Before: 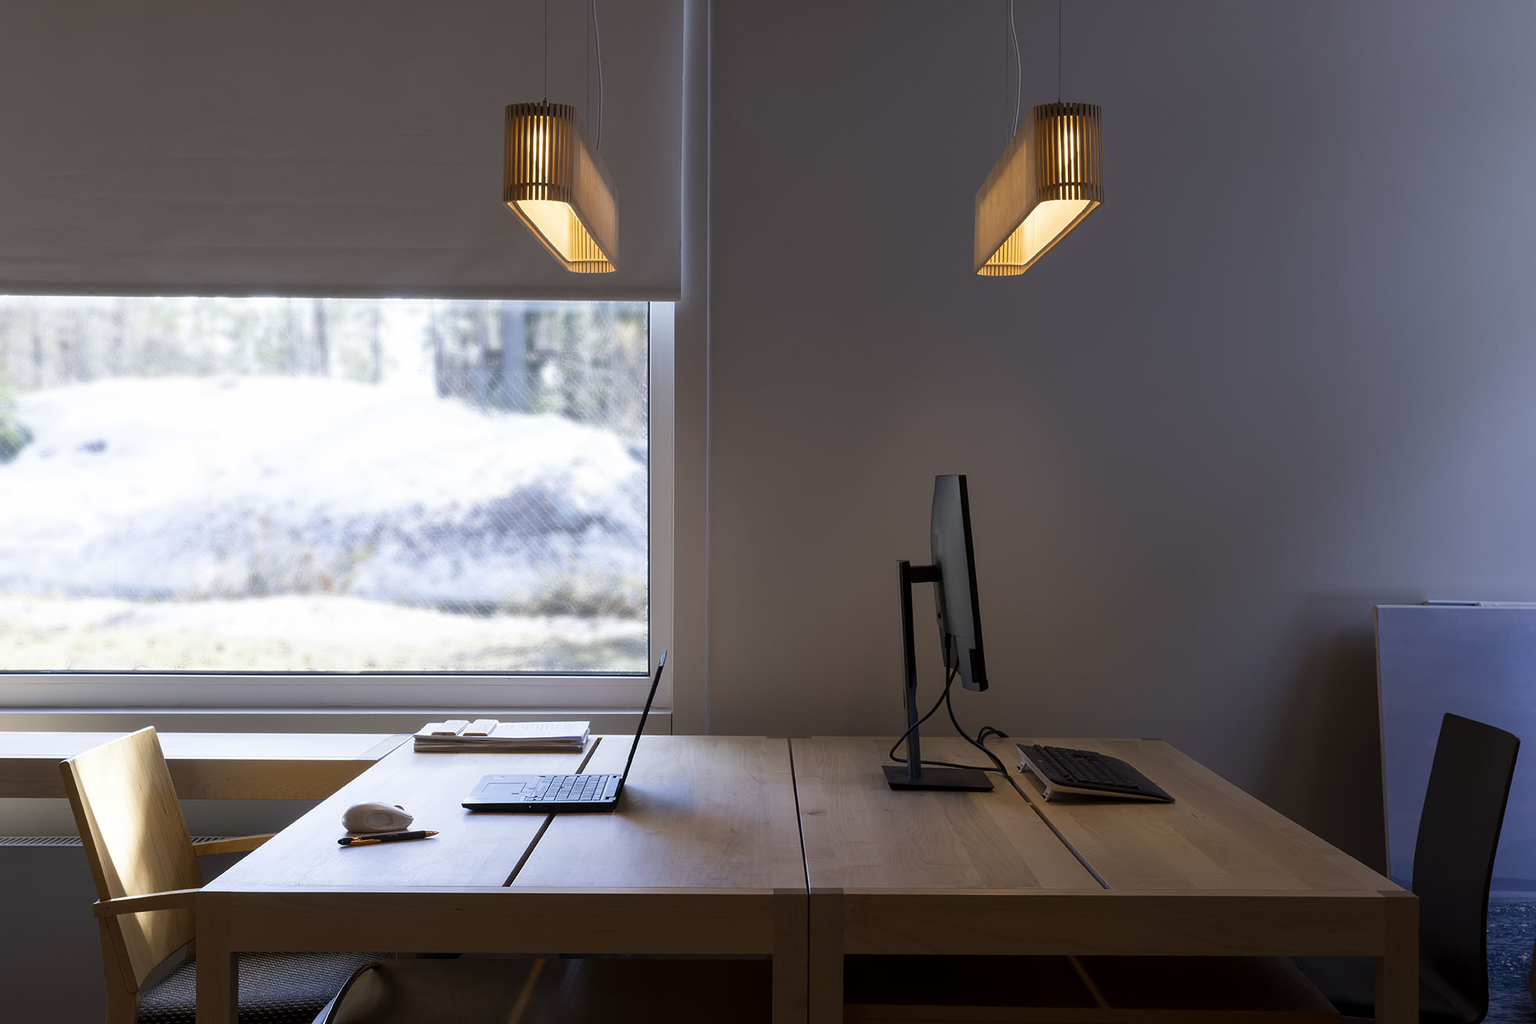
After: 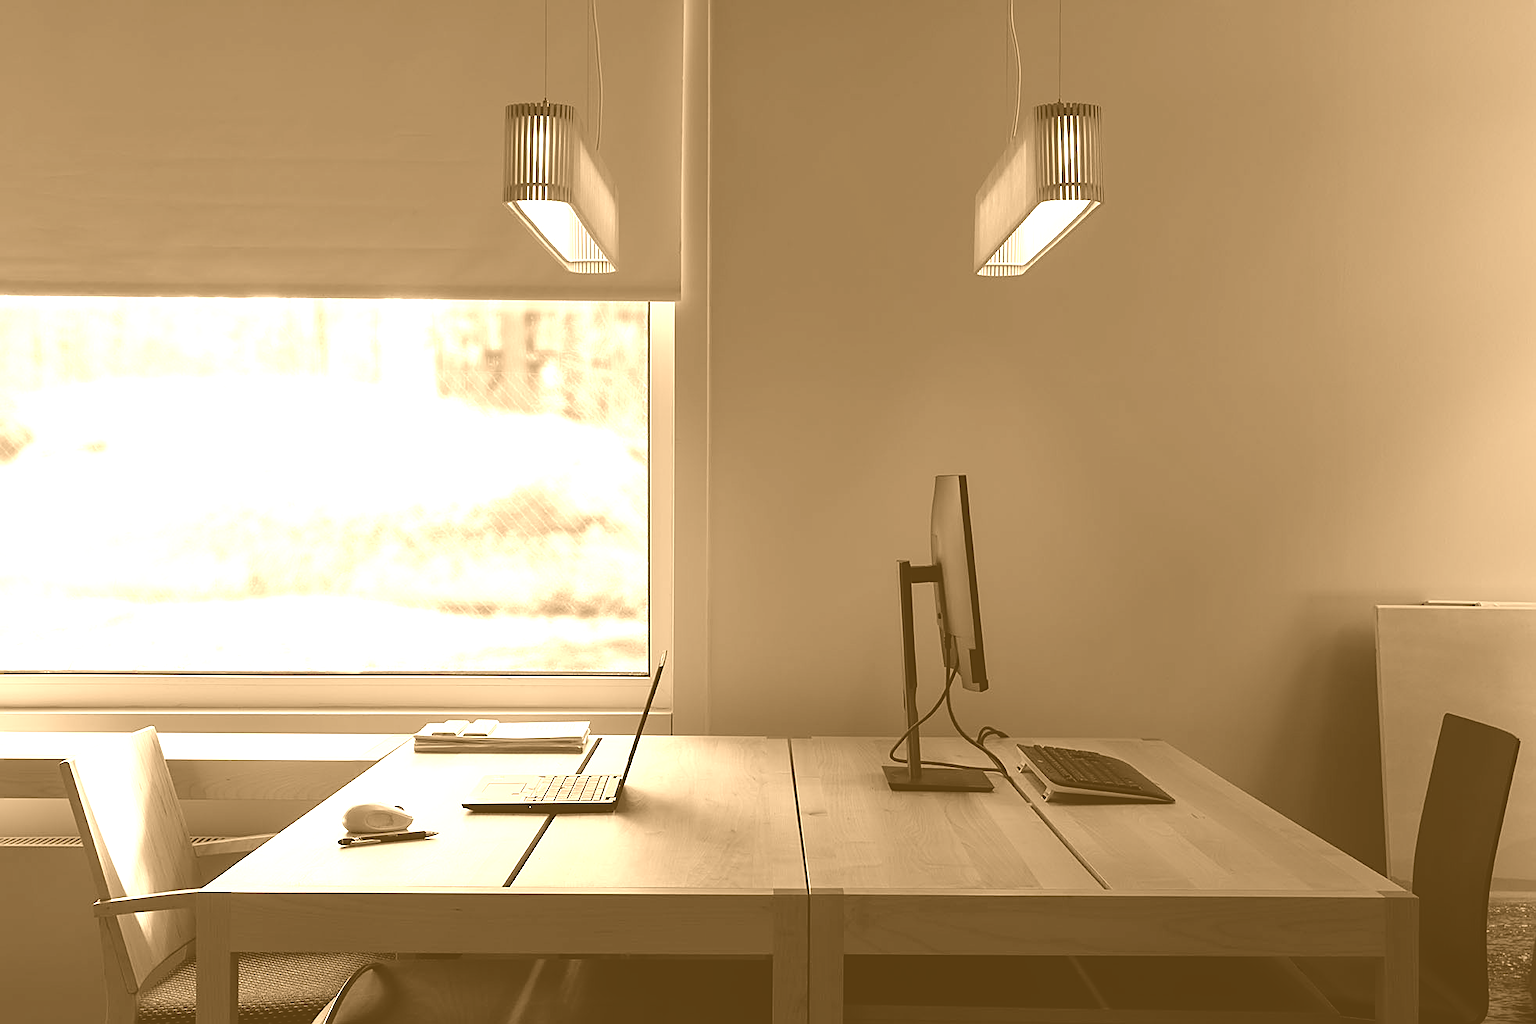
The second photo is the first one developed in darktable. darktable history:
sharpen: on, module defaults
colorize: hue 28.8°, source mix 100%
